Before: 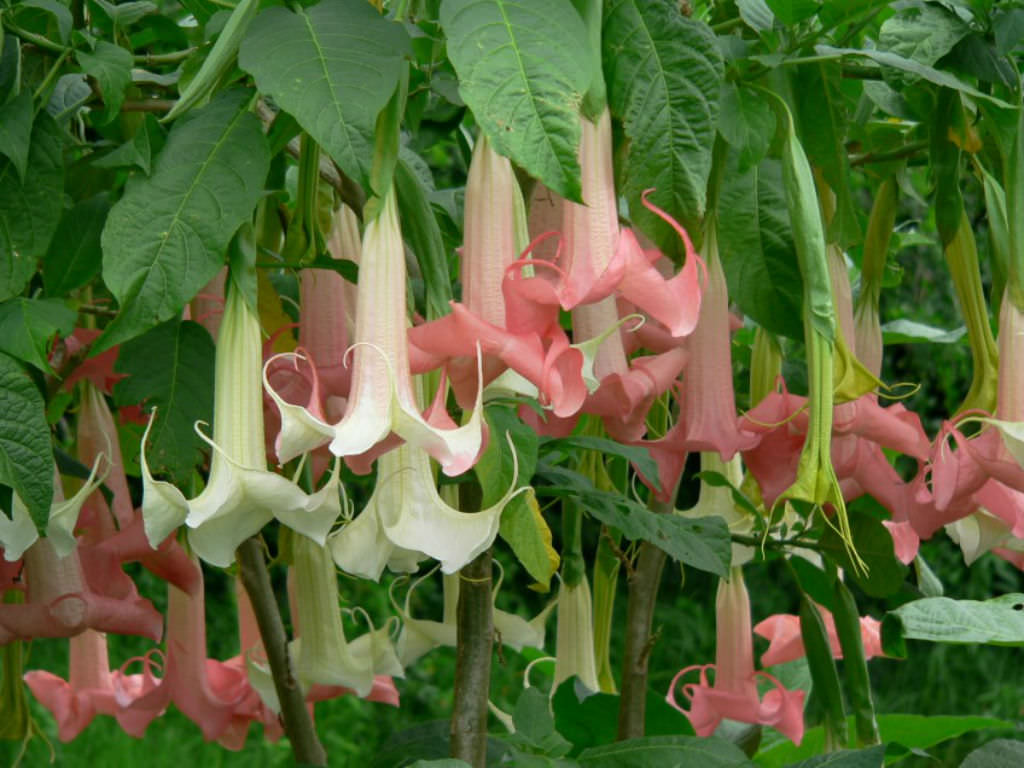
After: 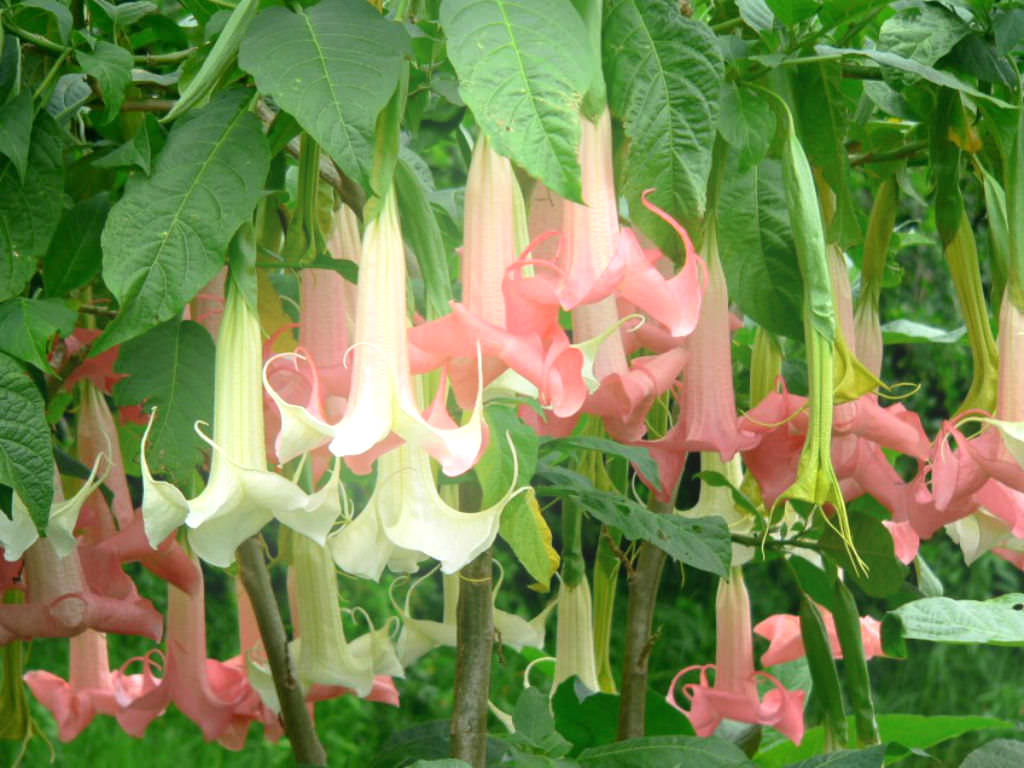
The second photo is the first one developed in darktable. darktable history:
exposure: exposure 0.6 EV, compensate highlight preservation false
bloom: on, module defaults
